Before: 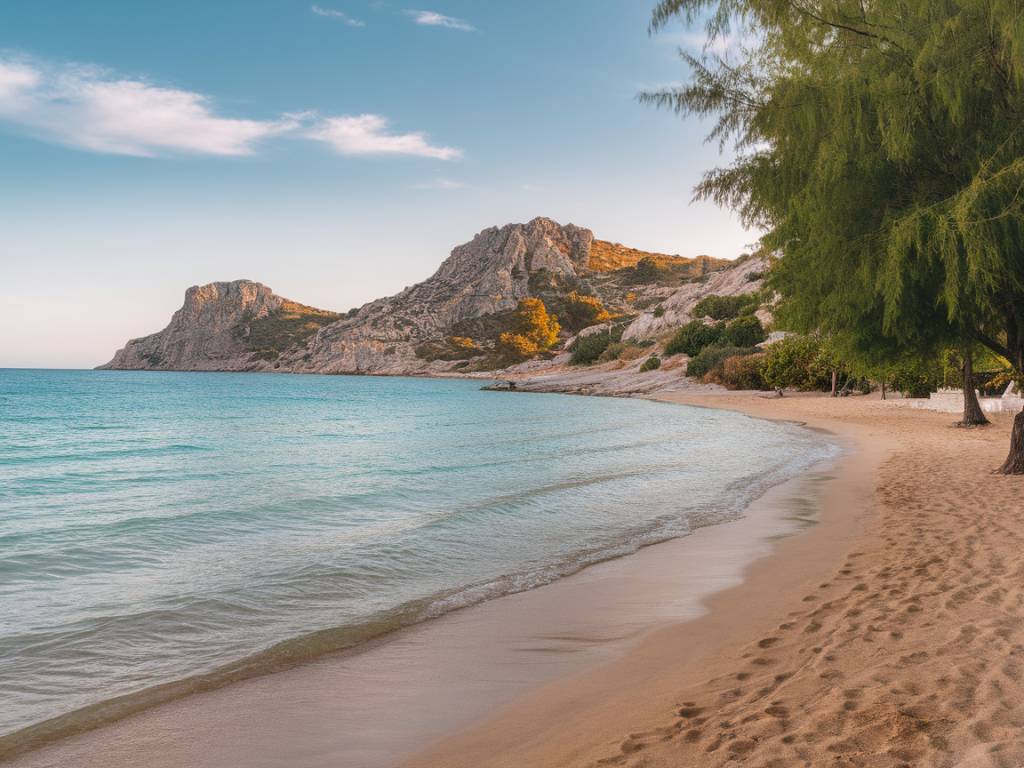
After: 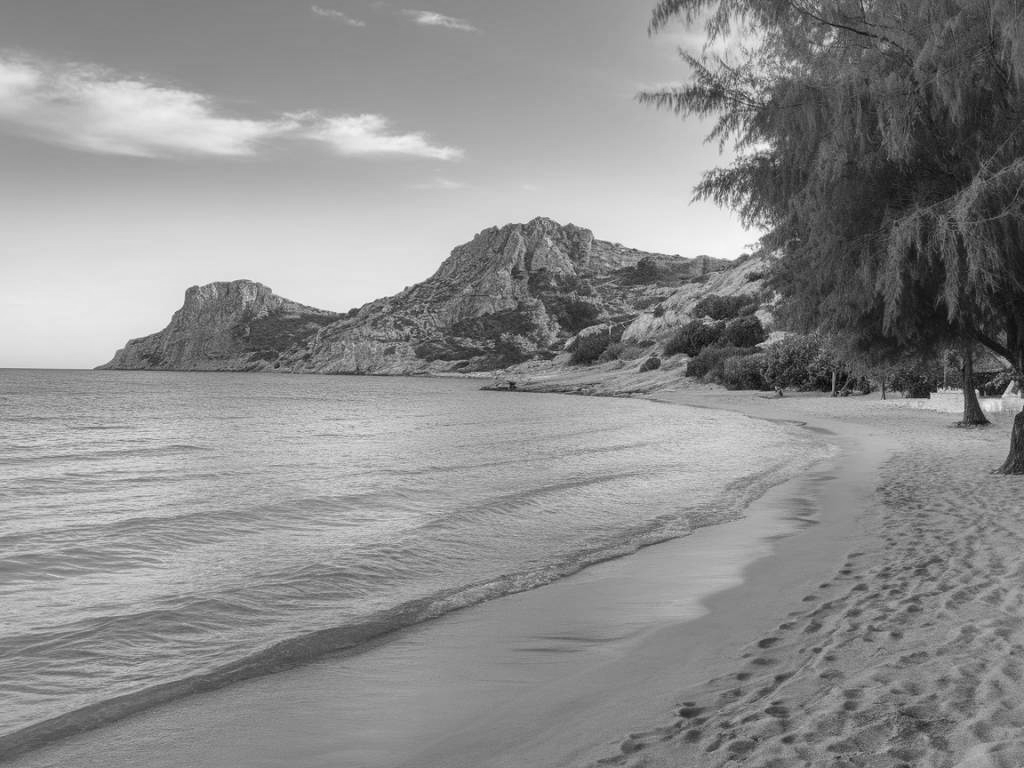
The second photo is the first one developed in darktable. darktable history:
monochrome: a 32, b 64, size 2.3, highlights 1
local contrast: mode bilateral grid, contrast 20, coarseness 50, detail 120%, midtone range 0.2
white balance: red 0.98, blue 1.034
